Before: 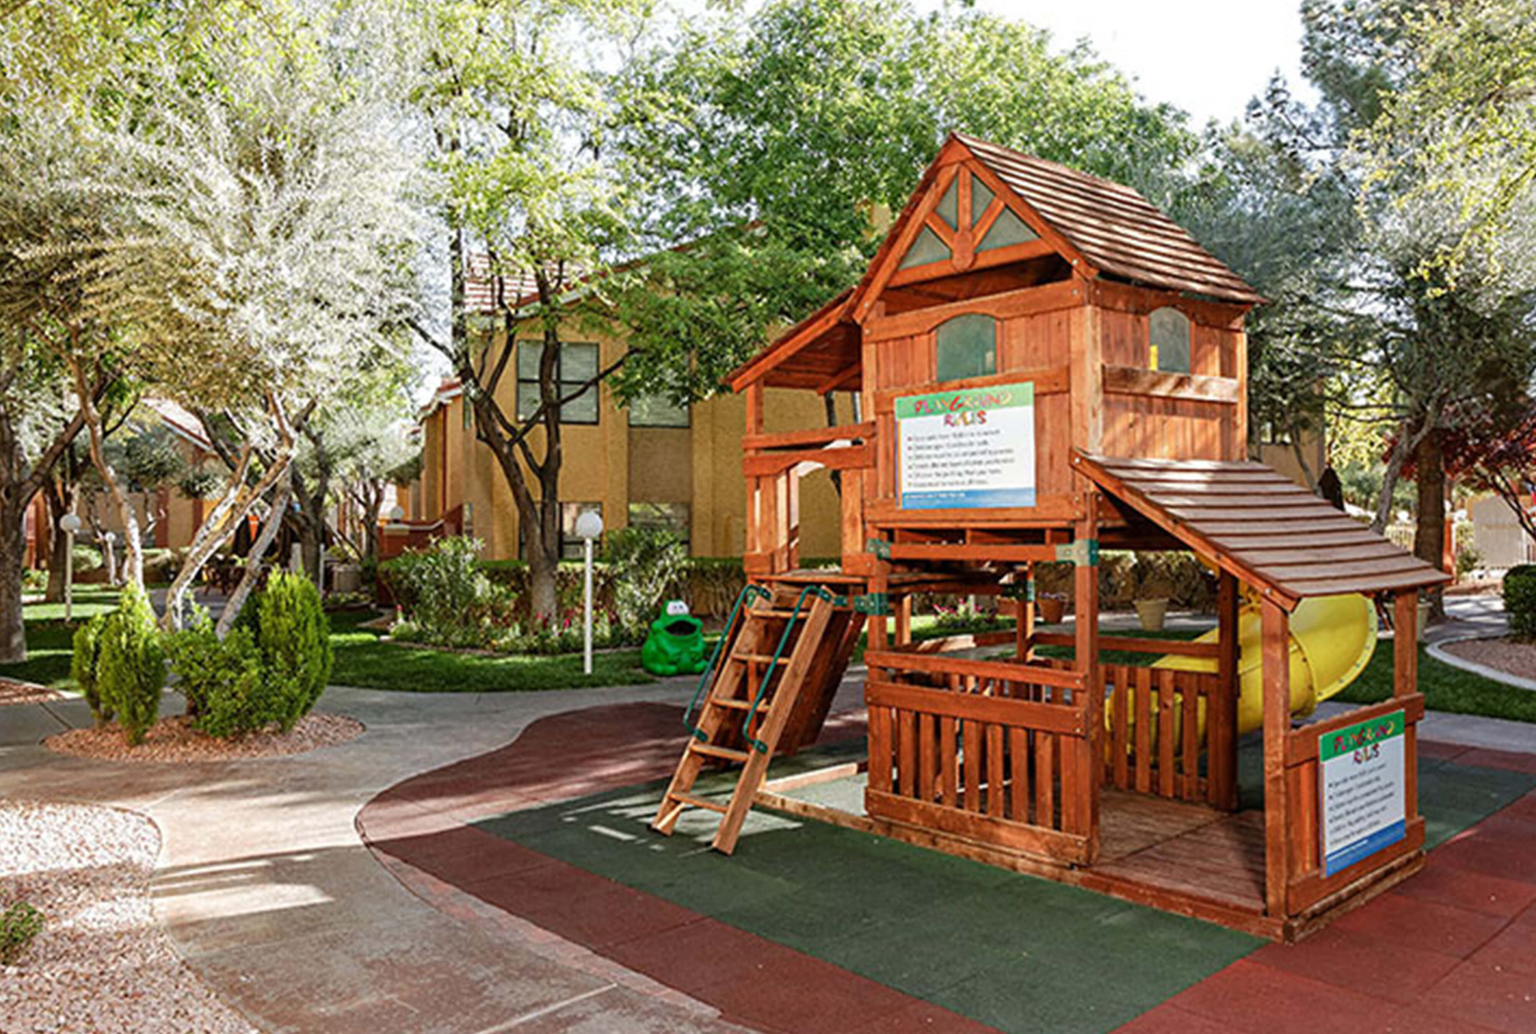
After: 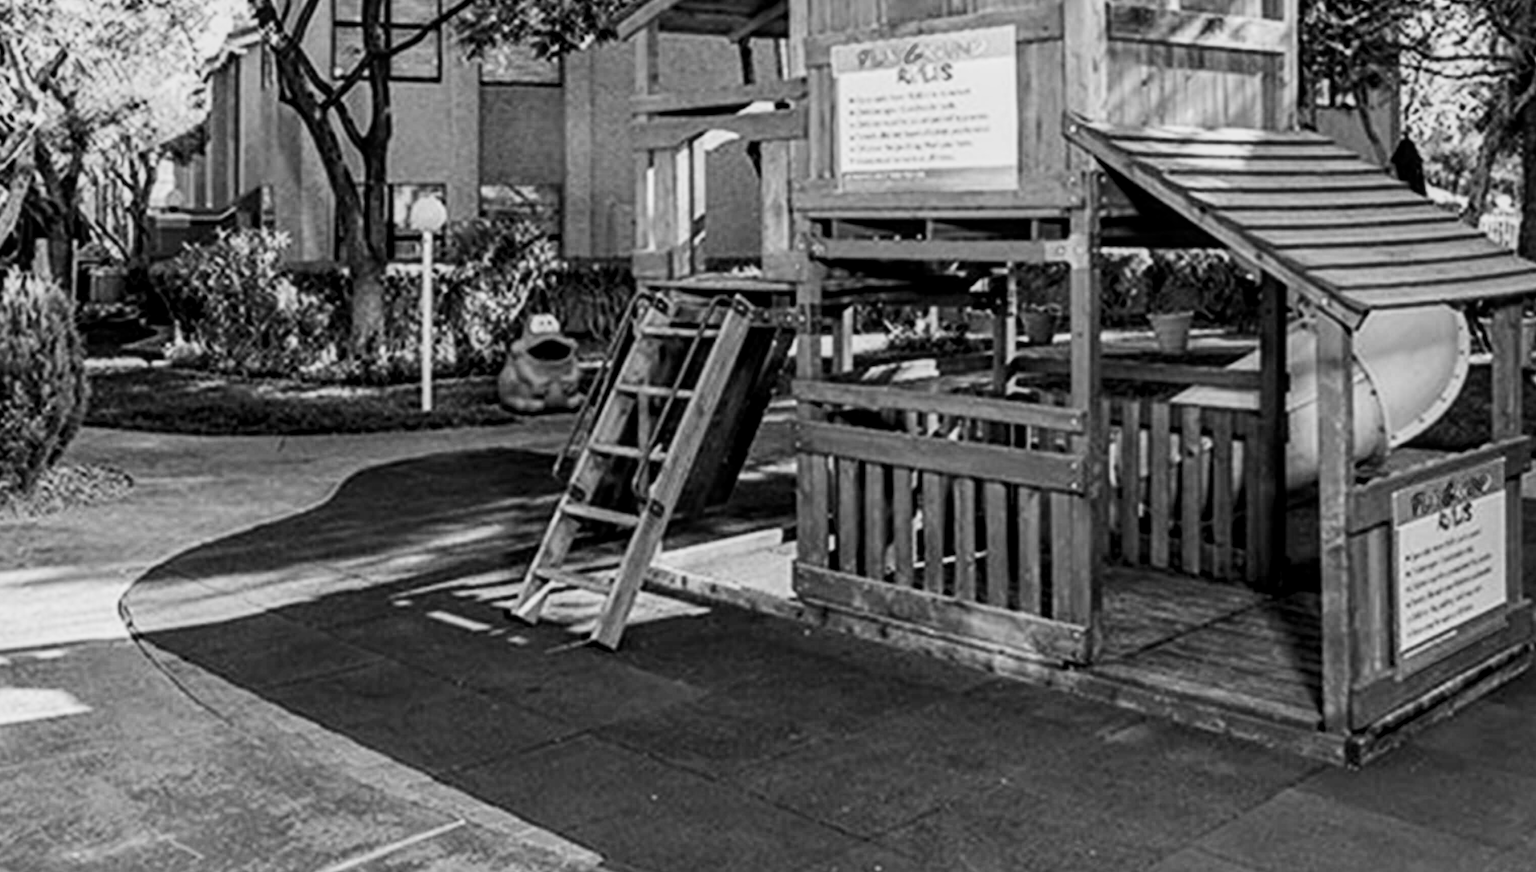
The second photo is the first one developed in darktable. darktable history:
sigmoid: contrast 1.7
crop and rotate: left 17.299%, top 35.115%, right 7.015%, bottom 1.024%
local contrast: on, module defaults
color contrast: green-magenta contrast 0, blue-yellow contrast 0
